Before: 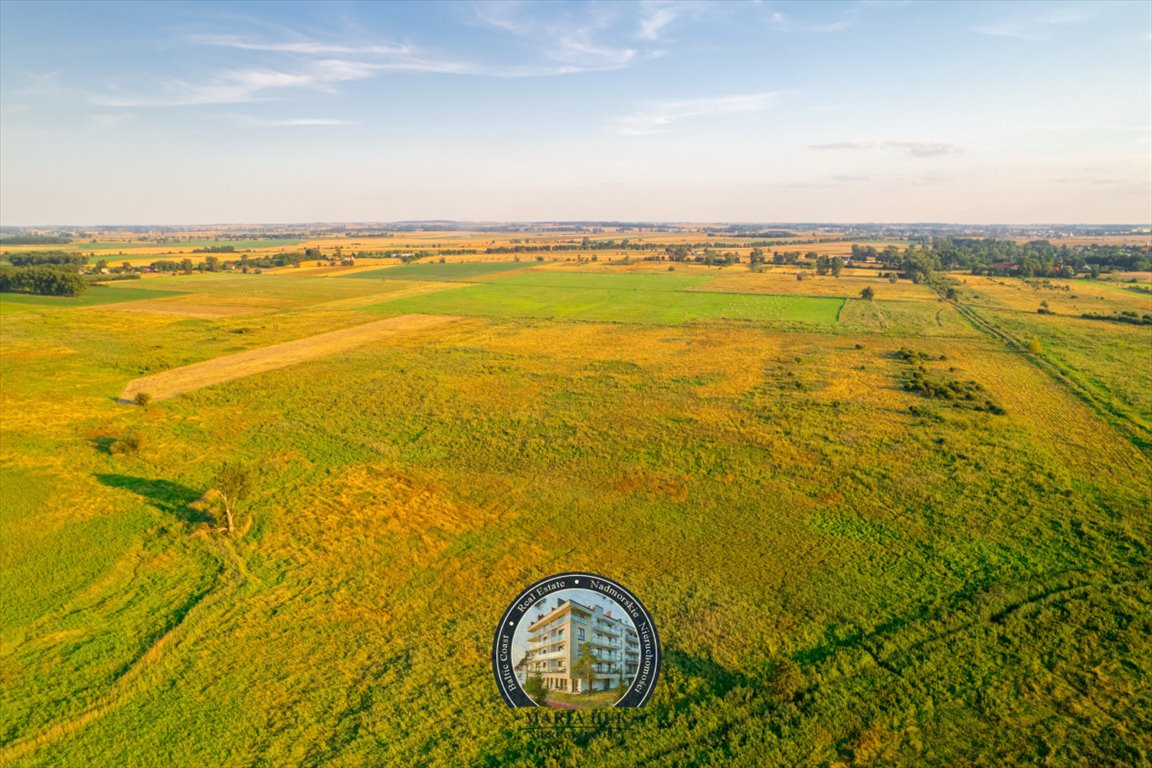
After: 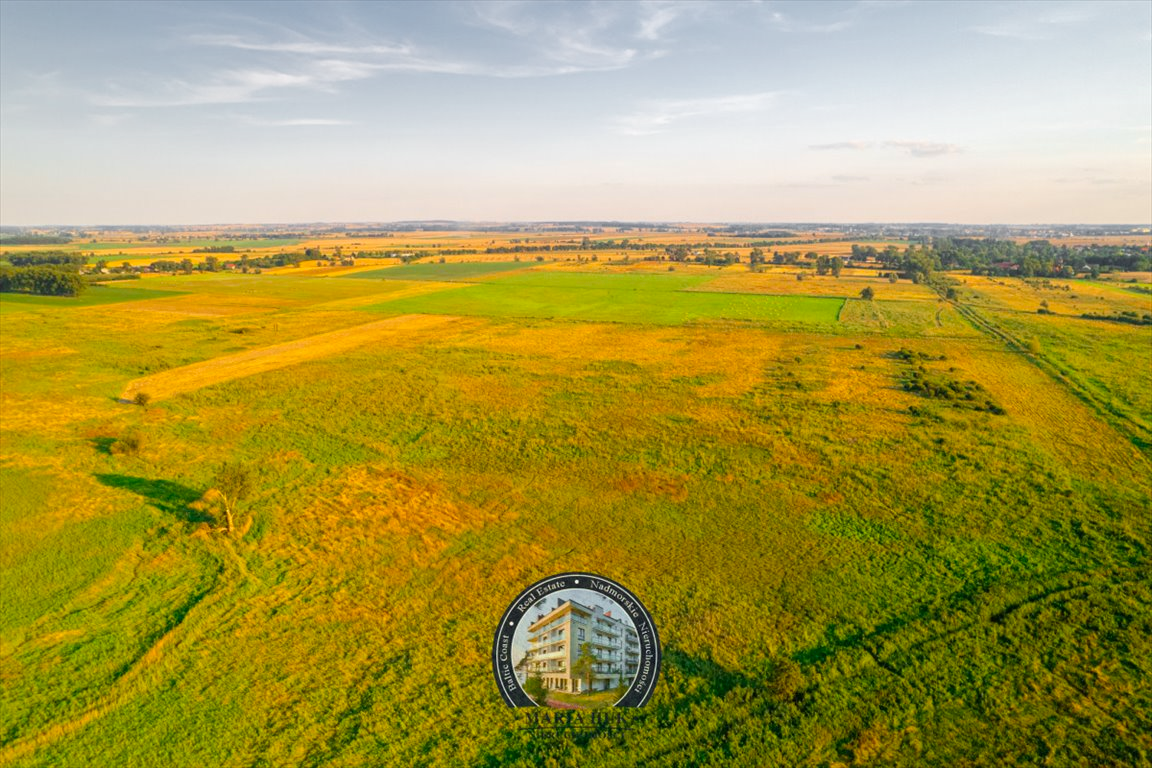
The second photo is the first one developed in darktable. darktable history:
color zones: curves: ch1 [(0.25, 0.61) (0.75, 0.248)]
